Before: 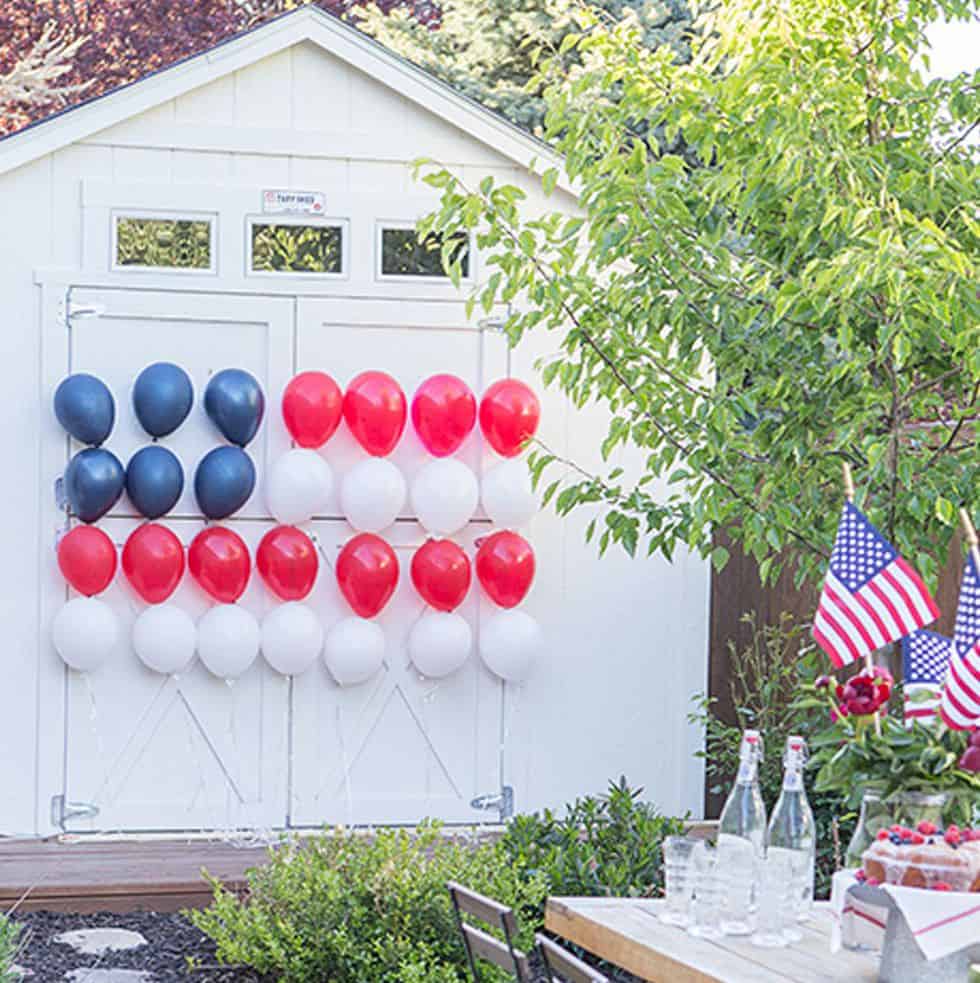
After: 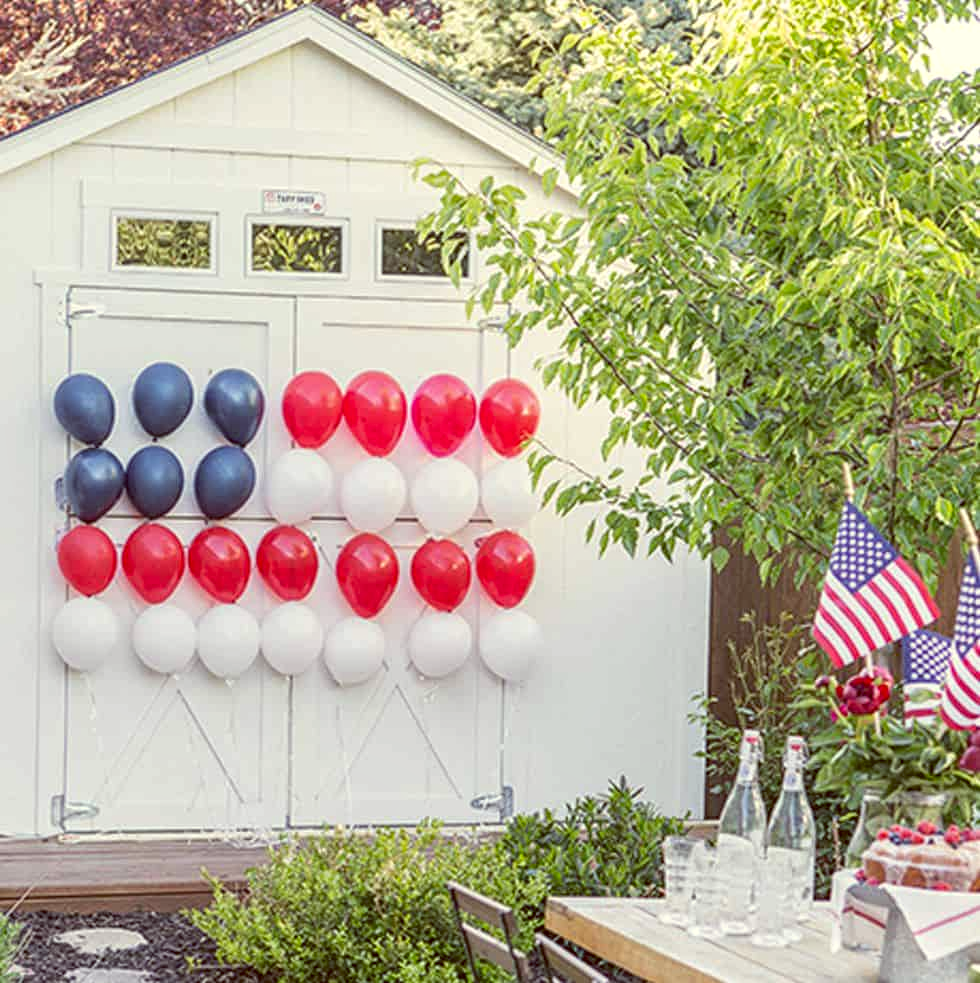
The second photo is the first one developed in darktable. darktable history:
color balance: lift [1.001, 1.007, 1, 0.993], gamma [1.023, 1.026, 1.01, 0.974], gain [0.964, 1.059, 1.073, 0.927]
local contrast: on, module defaults
